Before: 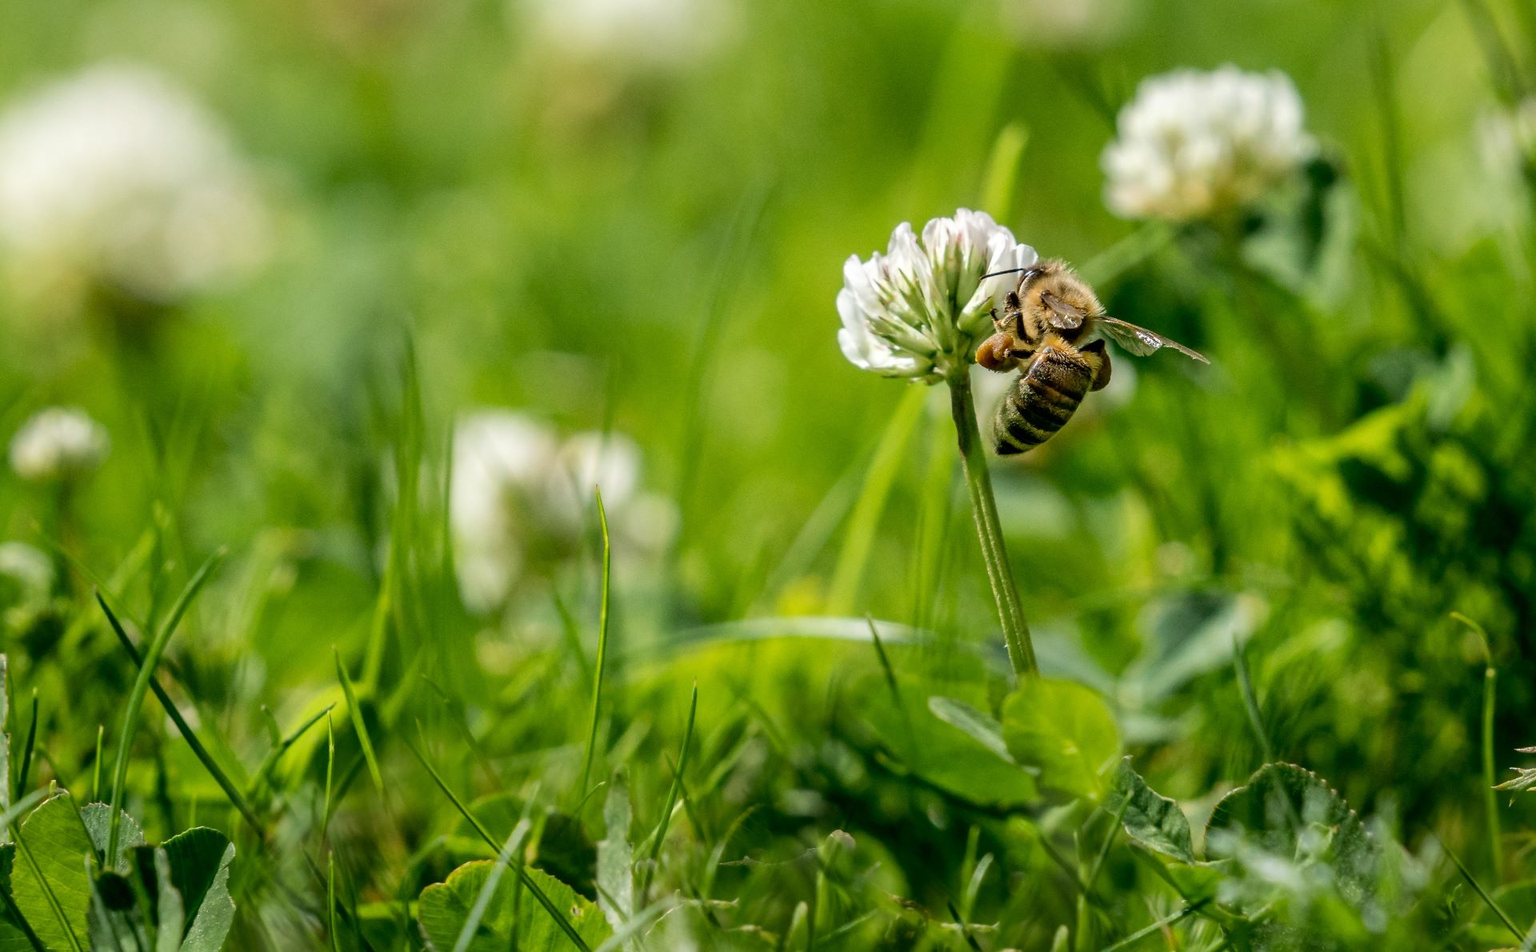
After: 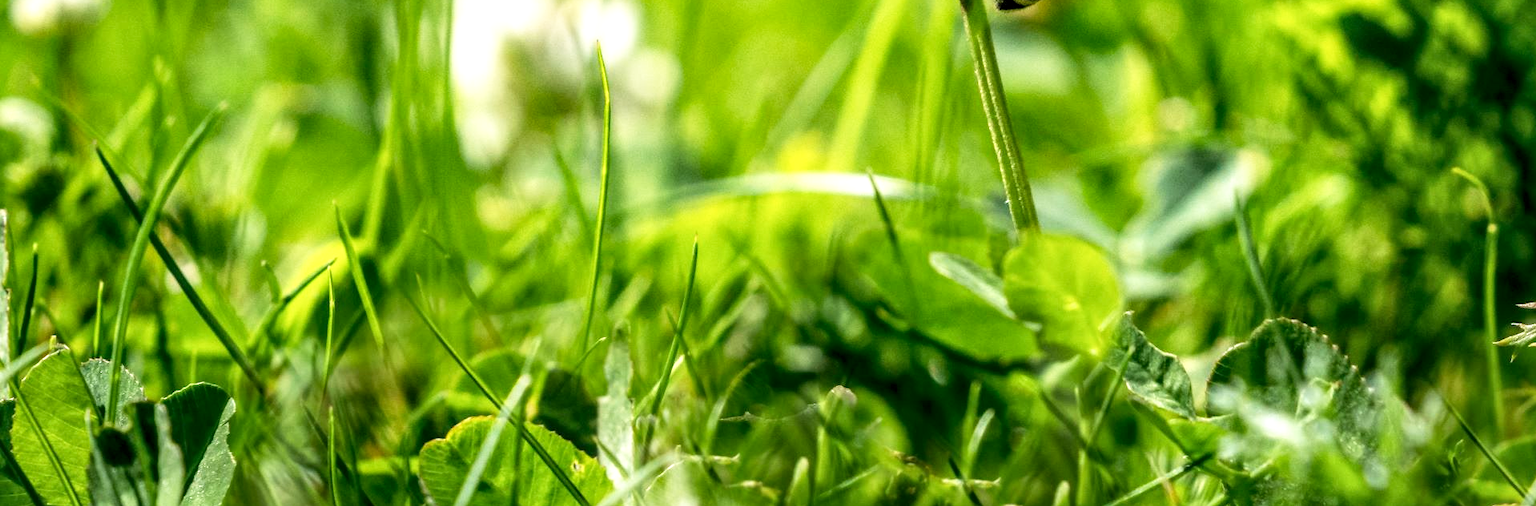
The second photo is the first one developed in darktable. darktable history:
exposure: exposure 0.203 EV, compensate highlight preservation false
base curve: curves: ch0 [(0, 0) (0.557, 0.834) (1, 1)], preserve colors none
crop and rotate: top 46.788%, right 0.091%
local contrast: detail 130%
